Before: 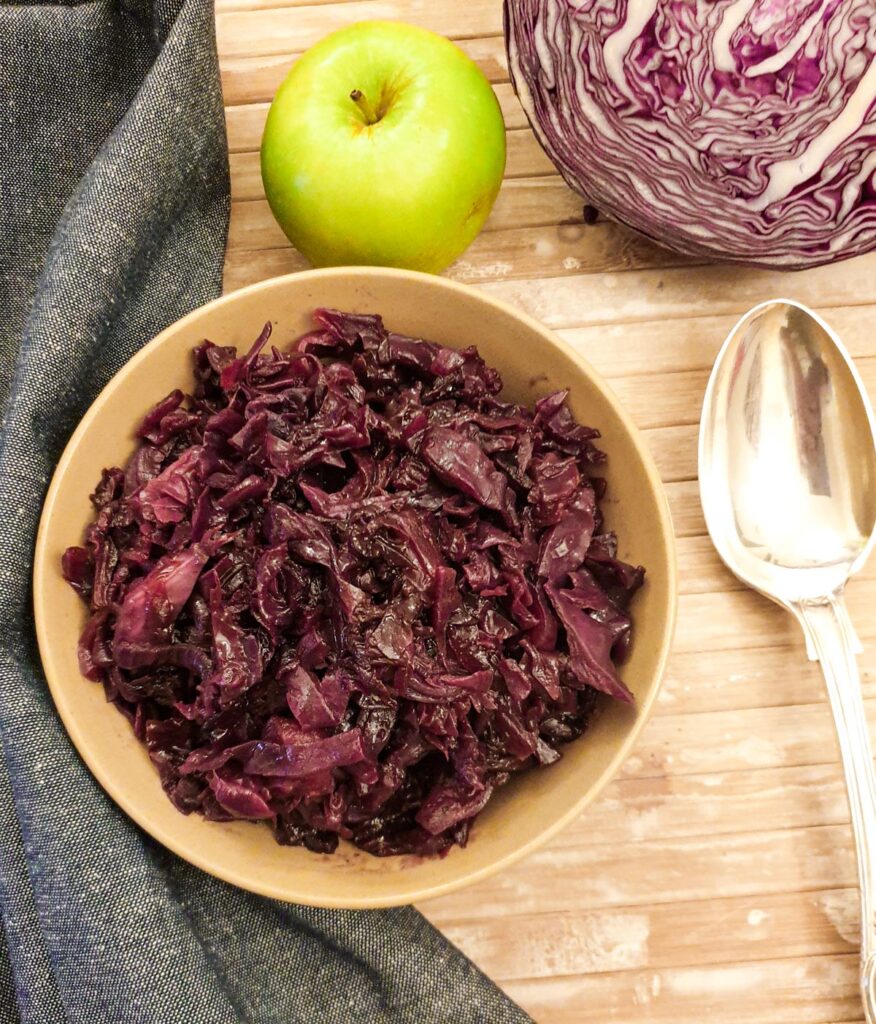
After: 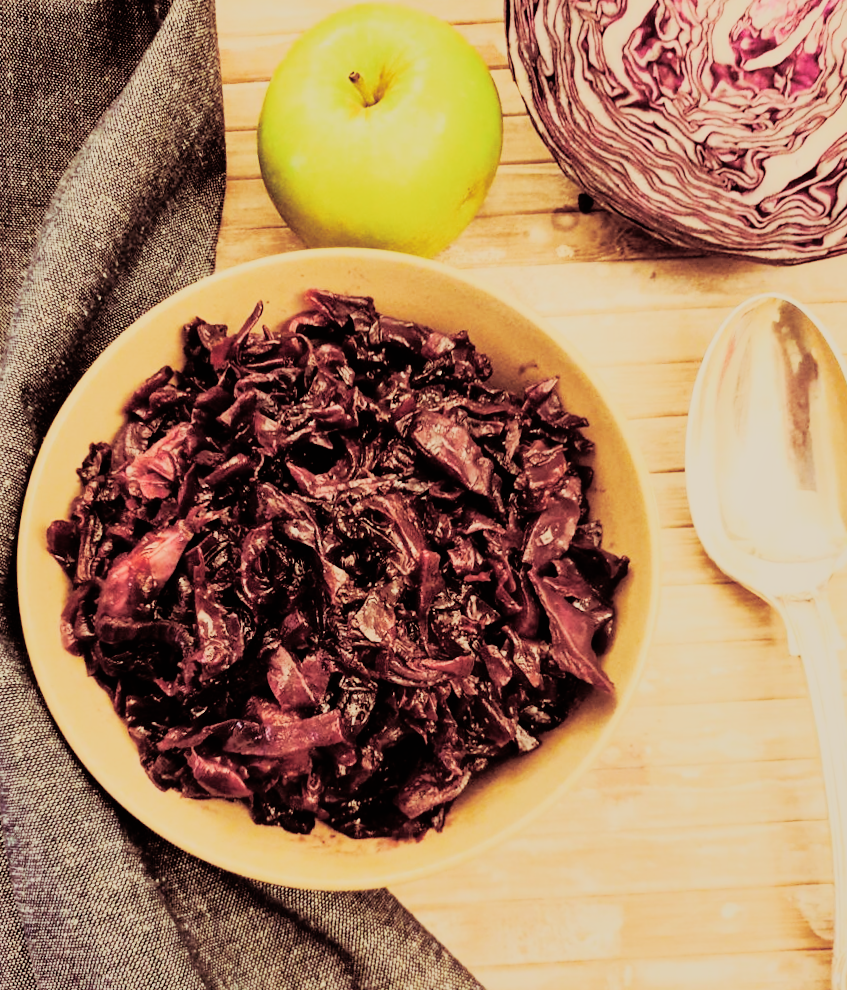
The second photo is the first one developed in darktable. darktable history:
crop and rotate: angle -1.69°
split-toning: highlights › hue 180°
white balance: red 1.123, blue 0.83
filmic rgb: black relative exposure -16 EV, white relative exposure 5.31 EV, hardness 5.9, contrast 1.25, preserve chrominance no, color science v5 (2021)
shadows and highlights: on, module defaults
rgb curve: curves: ch0 [(0, 0) (0.21, 0.15) (0.24, 0.21) (0.5, 0.75) (0.75, 0.96) (0.89, 0.99) (1, 1)]; ch1 [(0, 0.02) (0.21, 0.13) (0.25, 0.2) (0.5, 0.67) (0.75, 0.9) (0.89, 0.97) (1, 1)]; ch2 [(0, 0.02) (0.21, 0.13) (0.25, 0.2) (0.5, 0.67) (0.75, 0.9) (0.89, 0.97) (1, 1)], compensate middle gray true
exposure: black level correction -0.015, exposure -0.5 EV, compensate highlight preservation false
